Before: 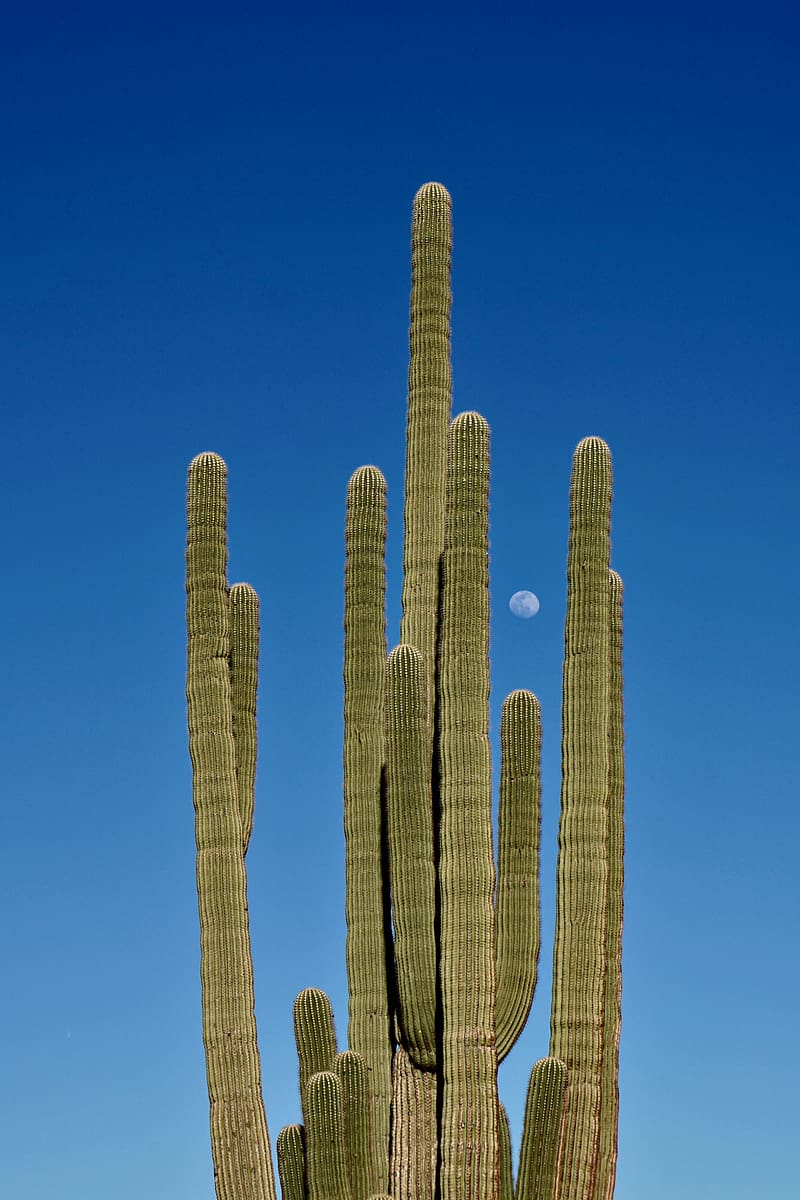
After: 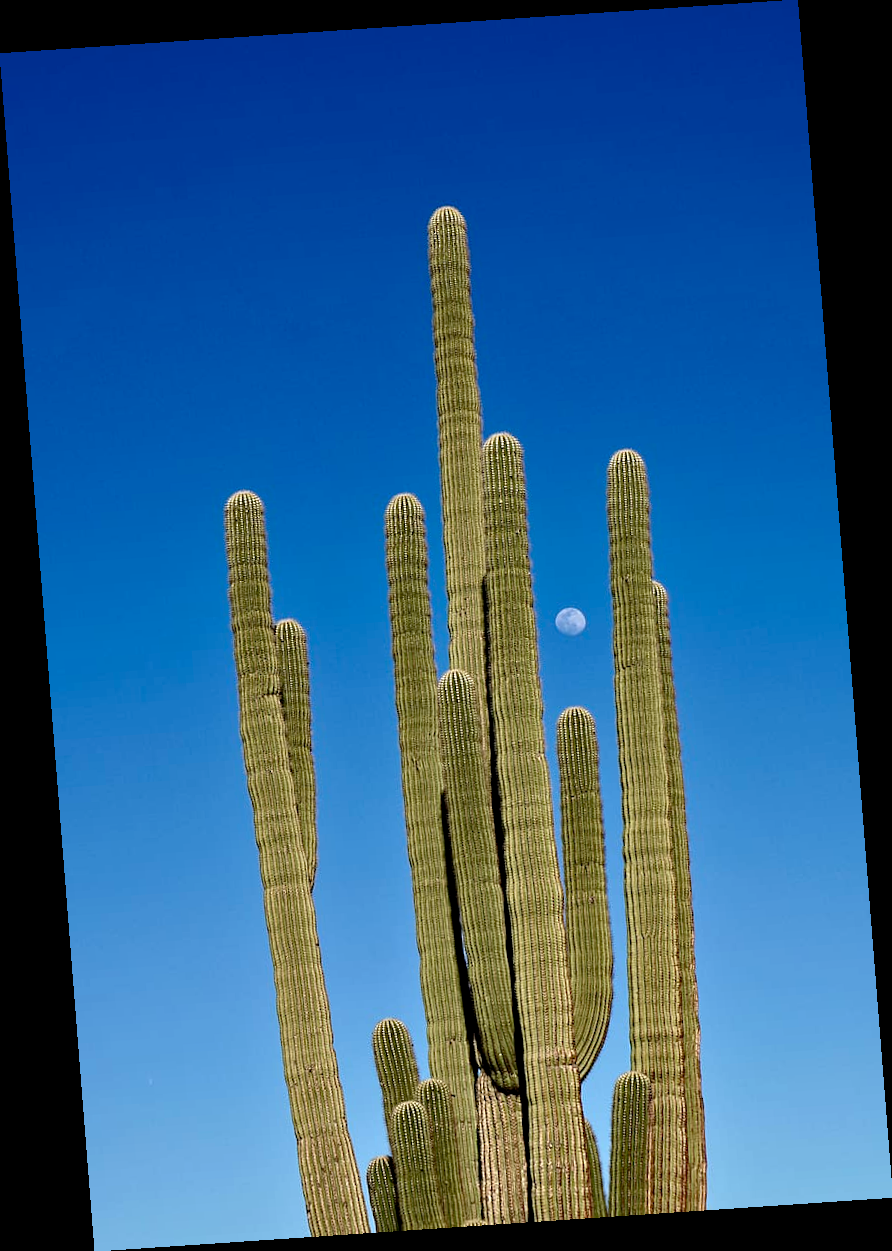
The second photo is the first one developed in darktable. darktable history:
rotate and perspective: rotation -4.2°, shear 0.006, automatic cropping off
levels: mode automatic, black 0.023%, white 99.97%, levels [0.062, 0.494, 0.925]
